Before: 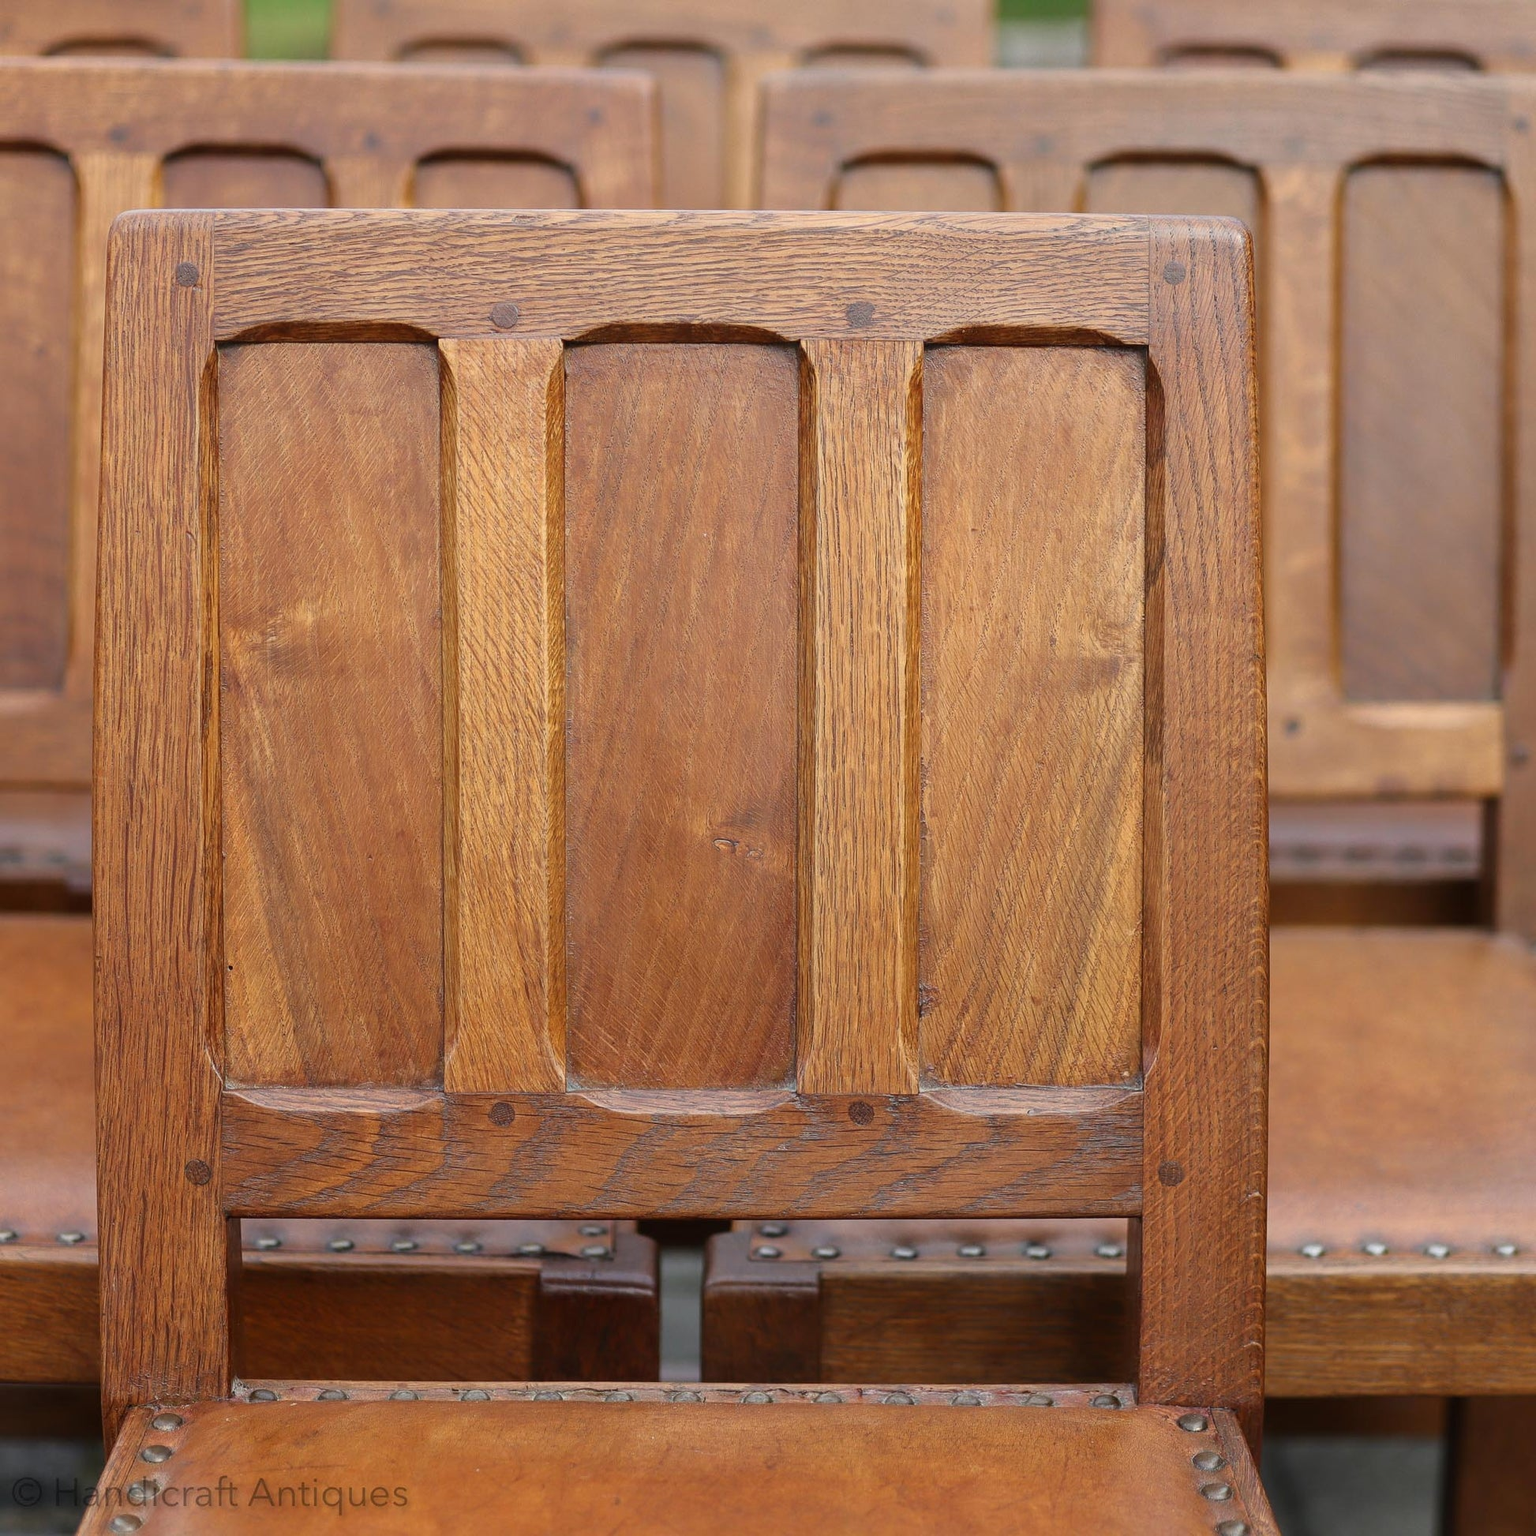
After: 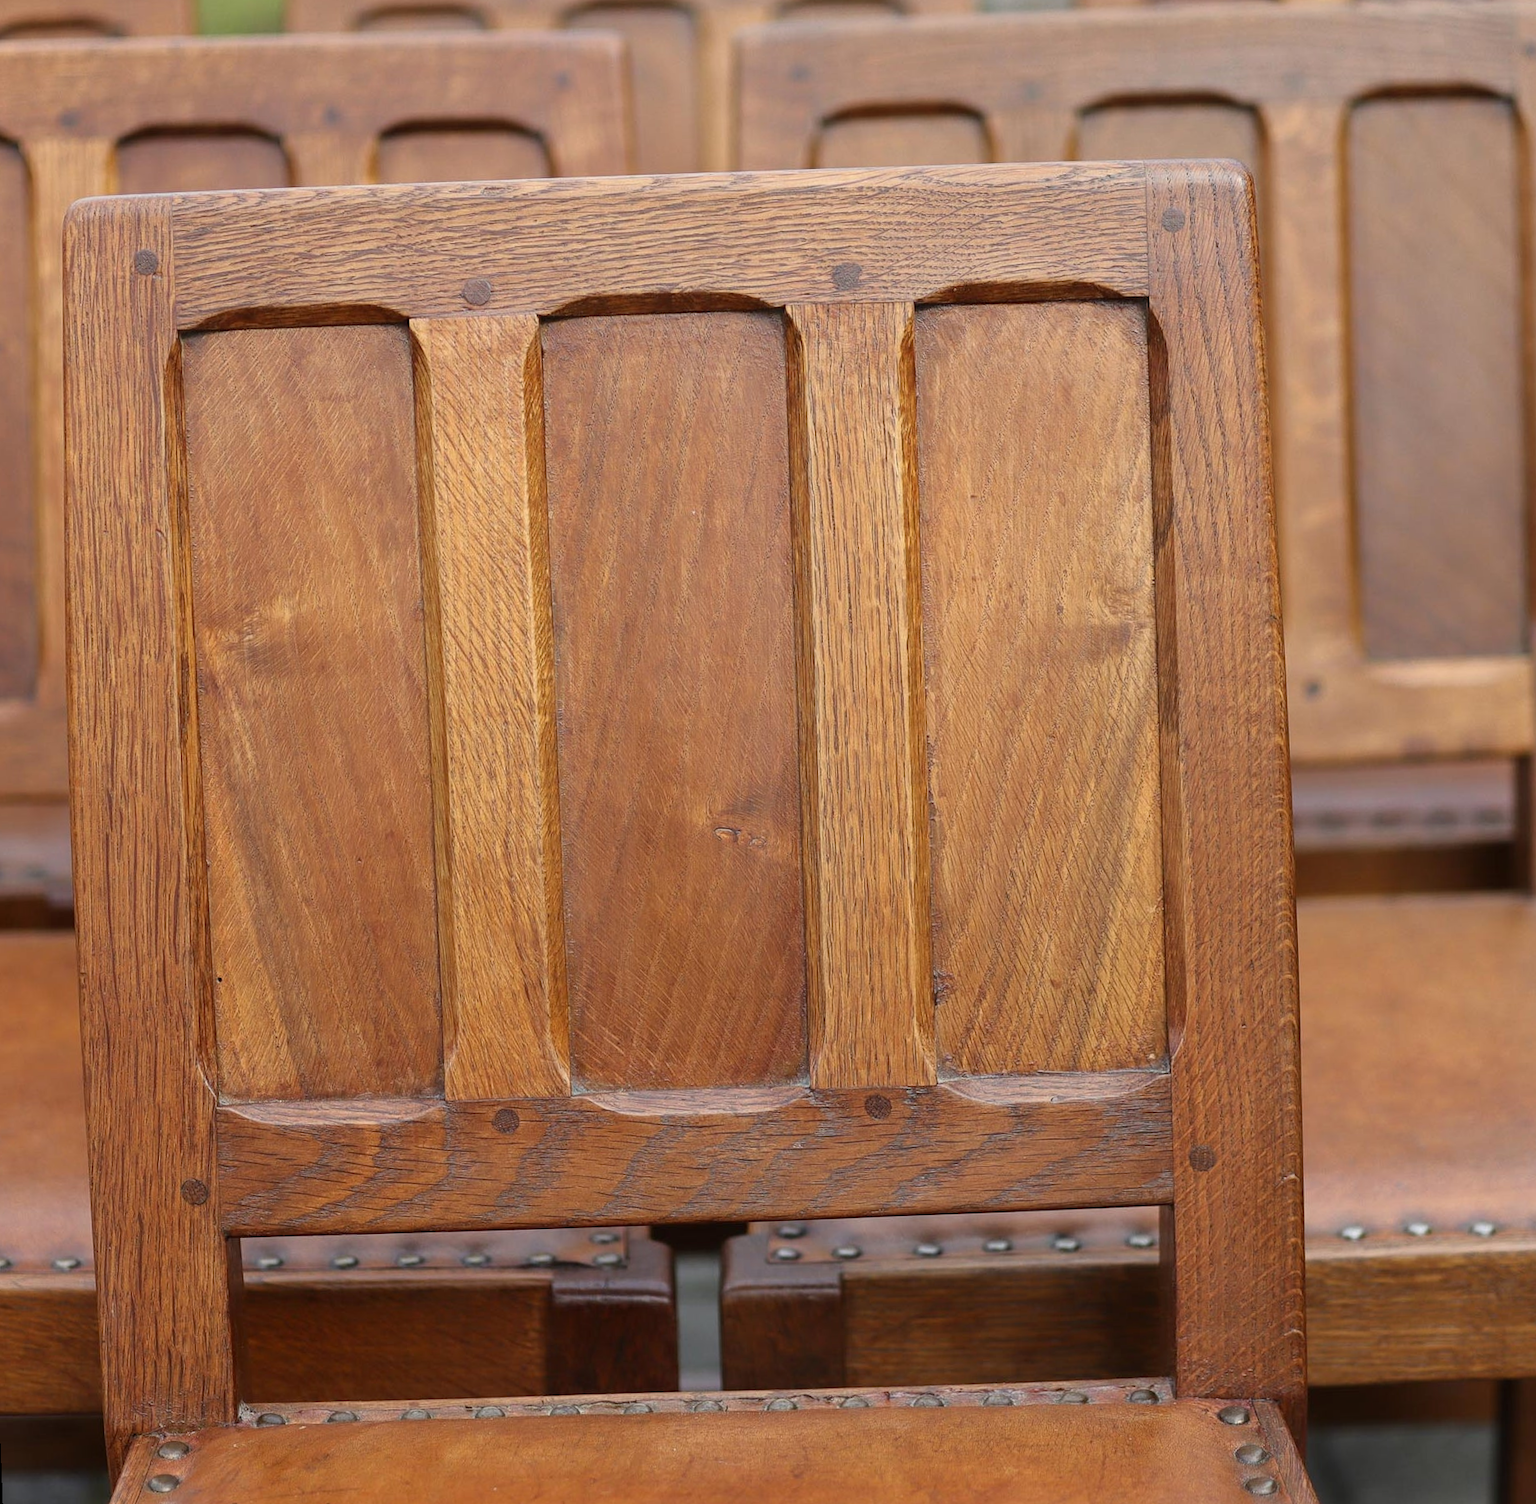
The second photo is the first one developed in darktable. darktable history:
base curve: exposure shift 0, preserve colors none
rotate and perspective: rotation -2.12°, lens shift (vertical) 0.009, lens shift (horizontal) -0.008, automatic cropping original format, crop left 0.036, crop right 0.964, crop top 0.05, crop bottom 0.959
